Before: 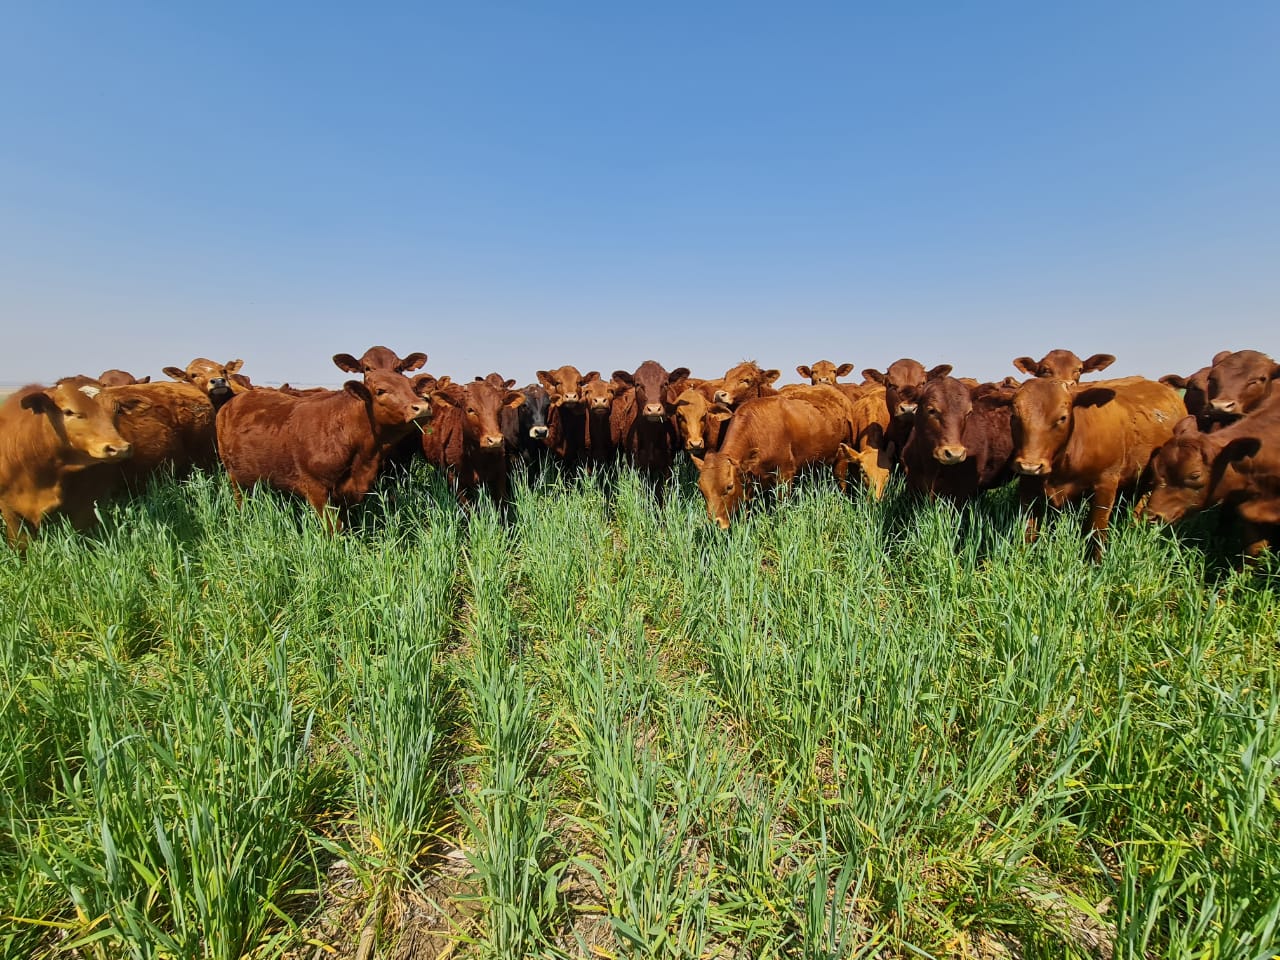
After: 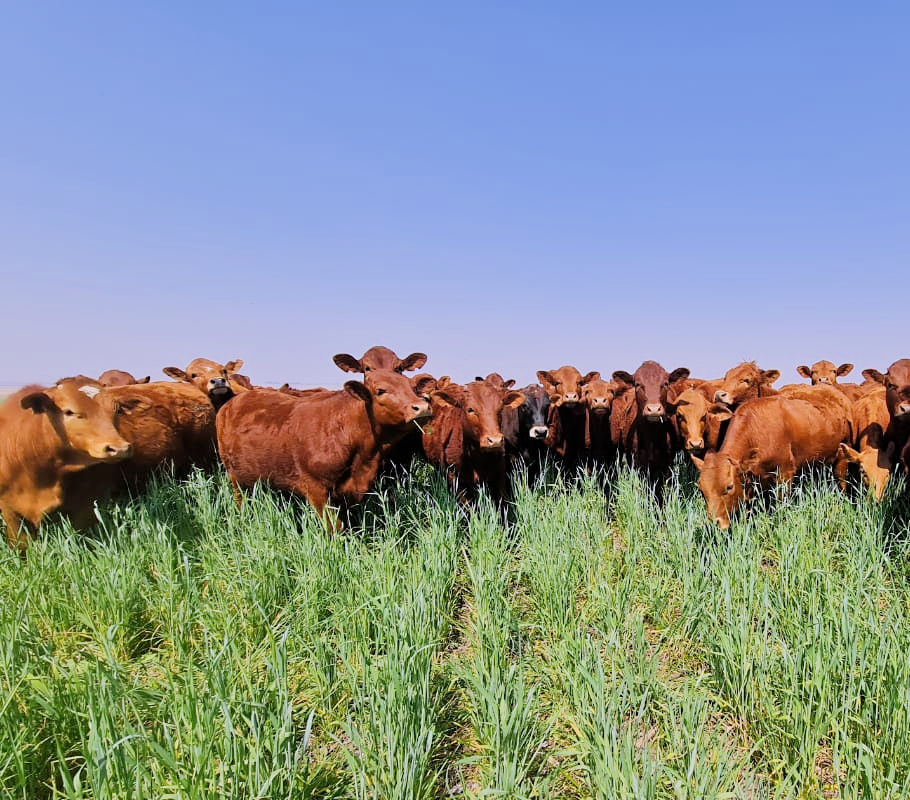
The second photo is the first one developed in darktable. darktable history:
sharpen: radius 5.325, amount 0.312, threshold 26.433
filmic rgb: black relative exposure -7.65 EV, white relative exposure 4.56 EV, hardness 3.61
crop: right 28.885%, bottom 16.626%
exposure: exposure 0.6 EV, compensate highlight preservation false
white balance: red 1.042, blue 1.17
